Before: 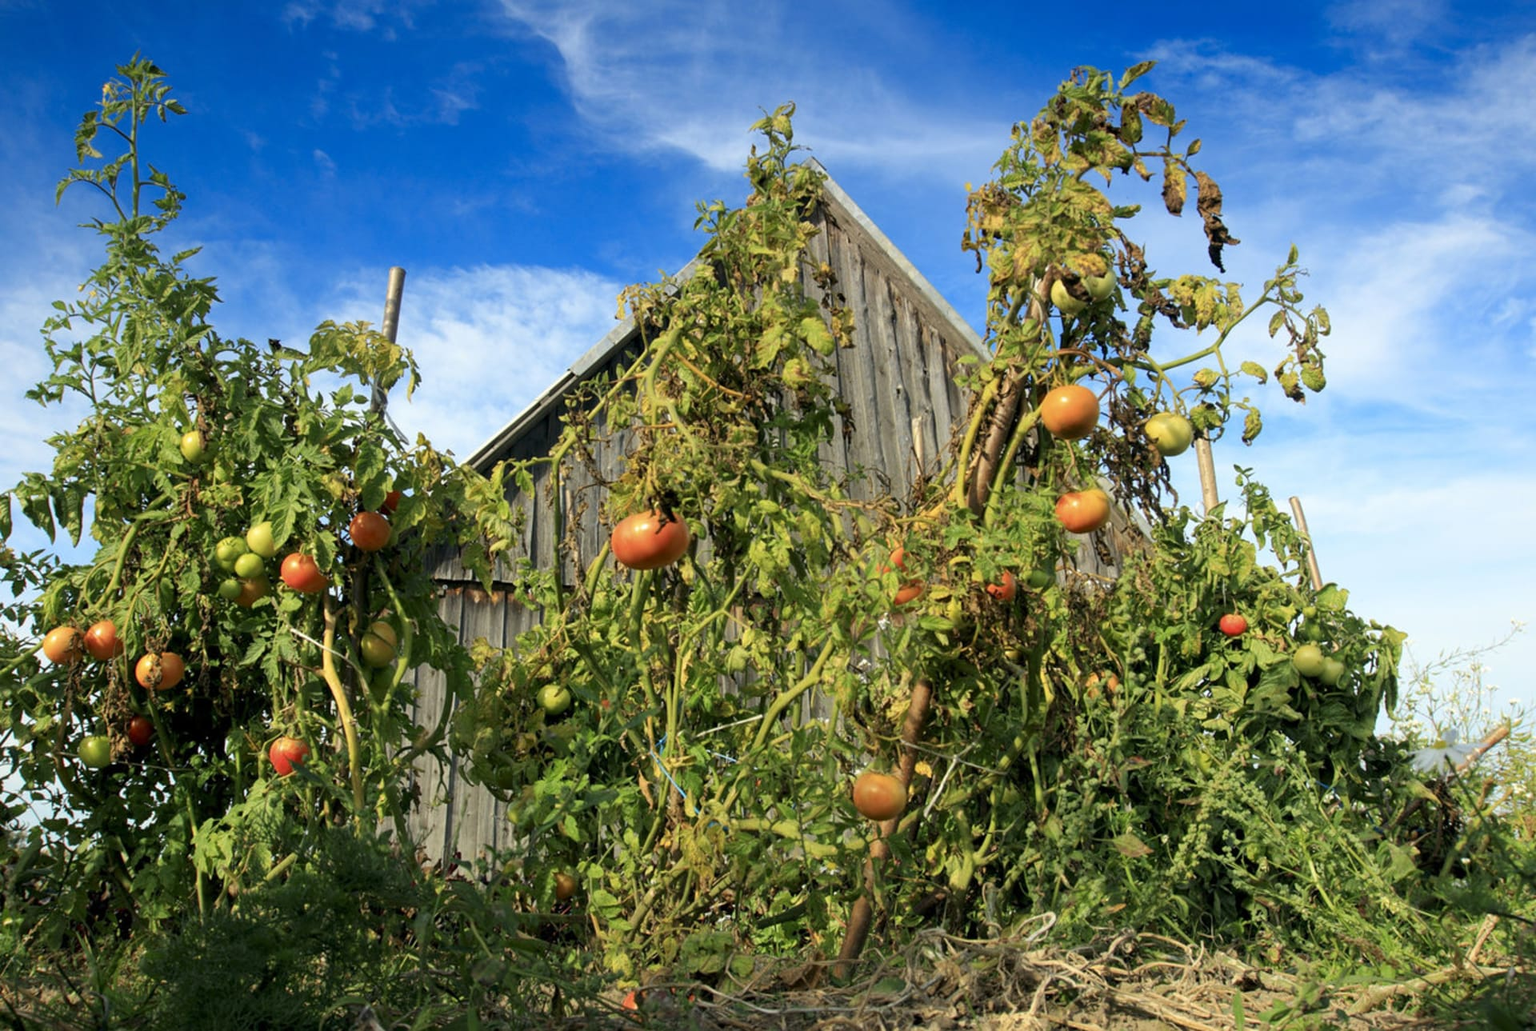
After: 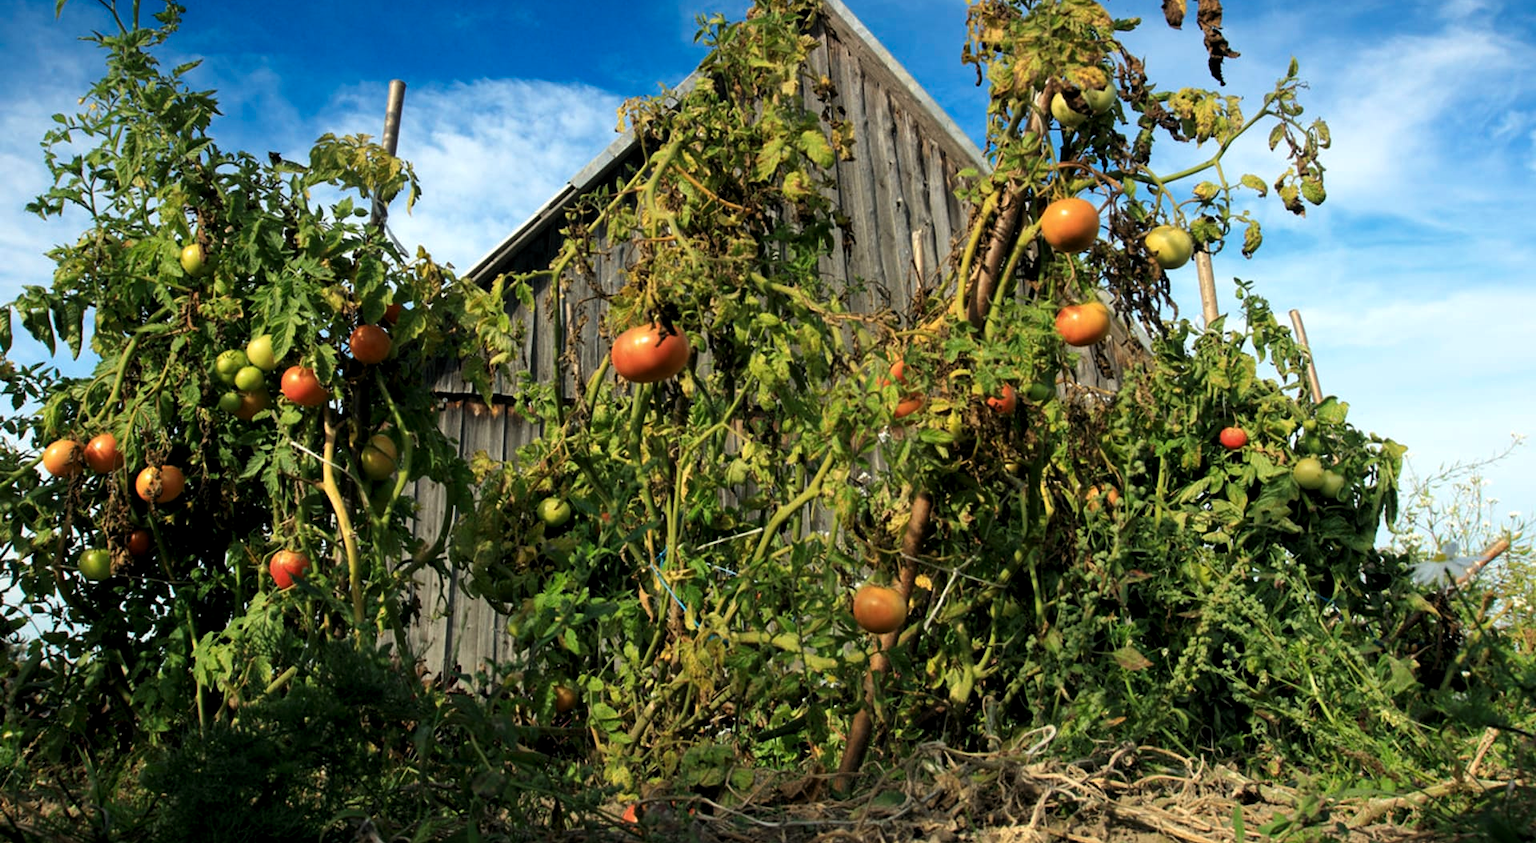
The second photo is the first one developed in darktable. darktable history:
levels: levels [0.029, 0.545, 0.971]
crop and rotate: top 18.212%
